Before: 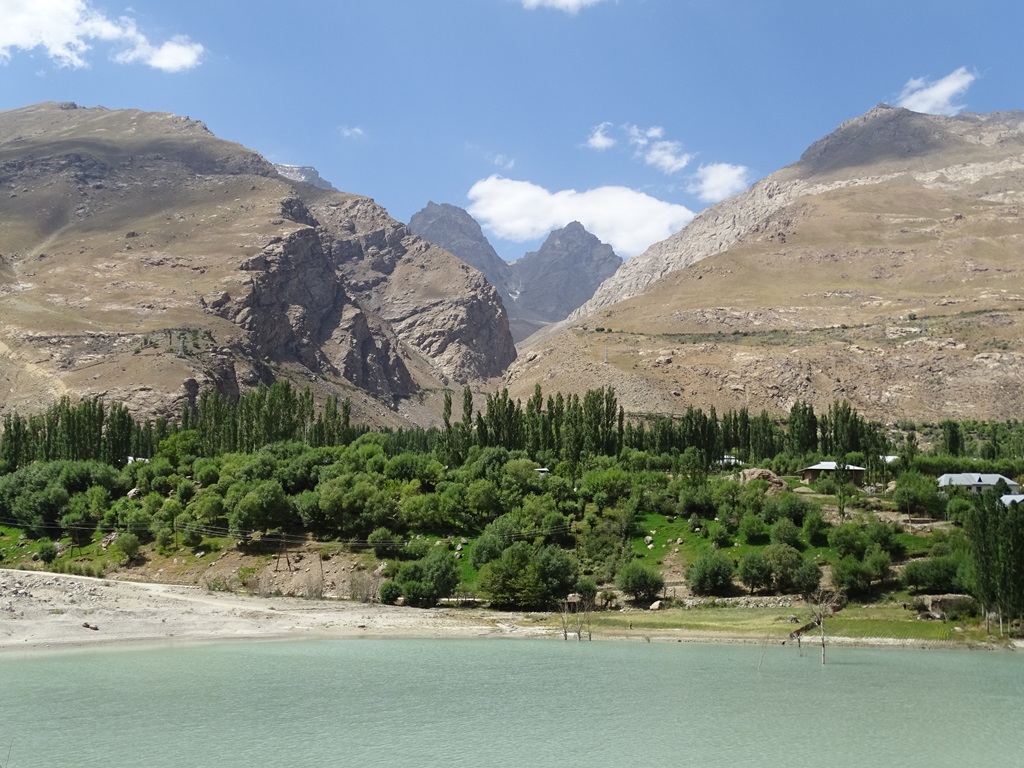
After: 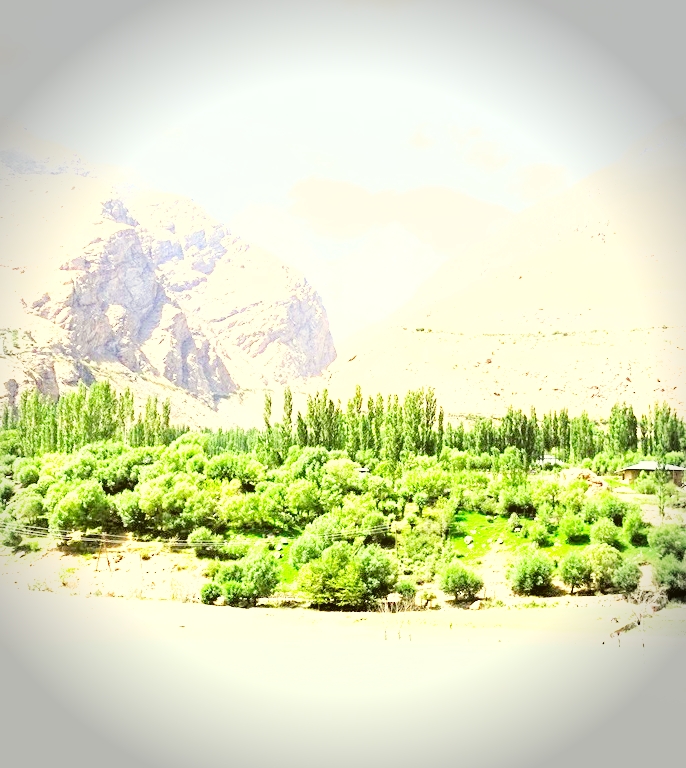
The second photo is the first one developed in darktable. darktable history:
exposure: black level correction 0.001, exposure 2.677 EV, compensate exposure bias true, compensate highlight preservation false
crop and rotate: left 17.643%, right 15.27%
base curve: curves: ch0 [(0, 0) (0.036, 0.025) (0.121, 0.166) (0.206, 0.329) (0.605, 0.79) (1, 1)], preserve colors none
contrast brightness saturation: brightness 0.992
color correction: highlights a* -1.63, highlights b* 10.63, shadows a* 0.75, shadows b* 18.6
vignetting: fall-off radius 31.67%, saturation -0.659
shadows and highlights: soften with gaussian
